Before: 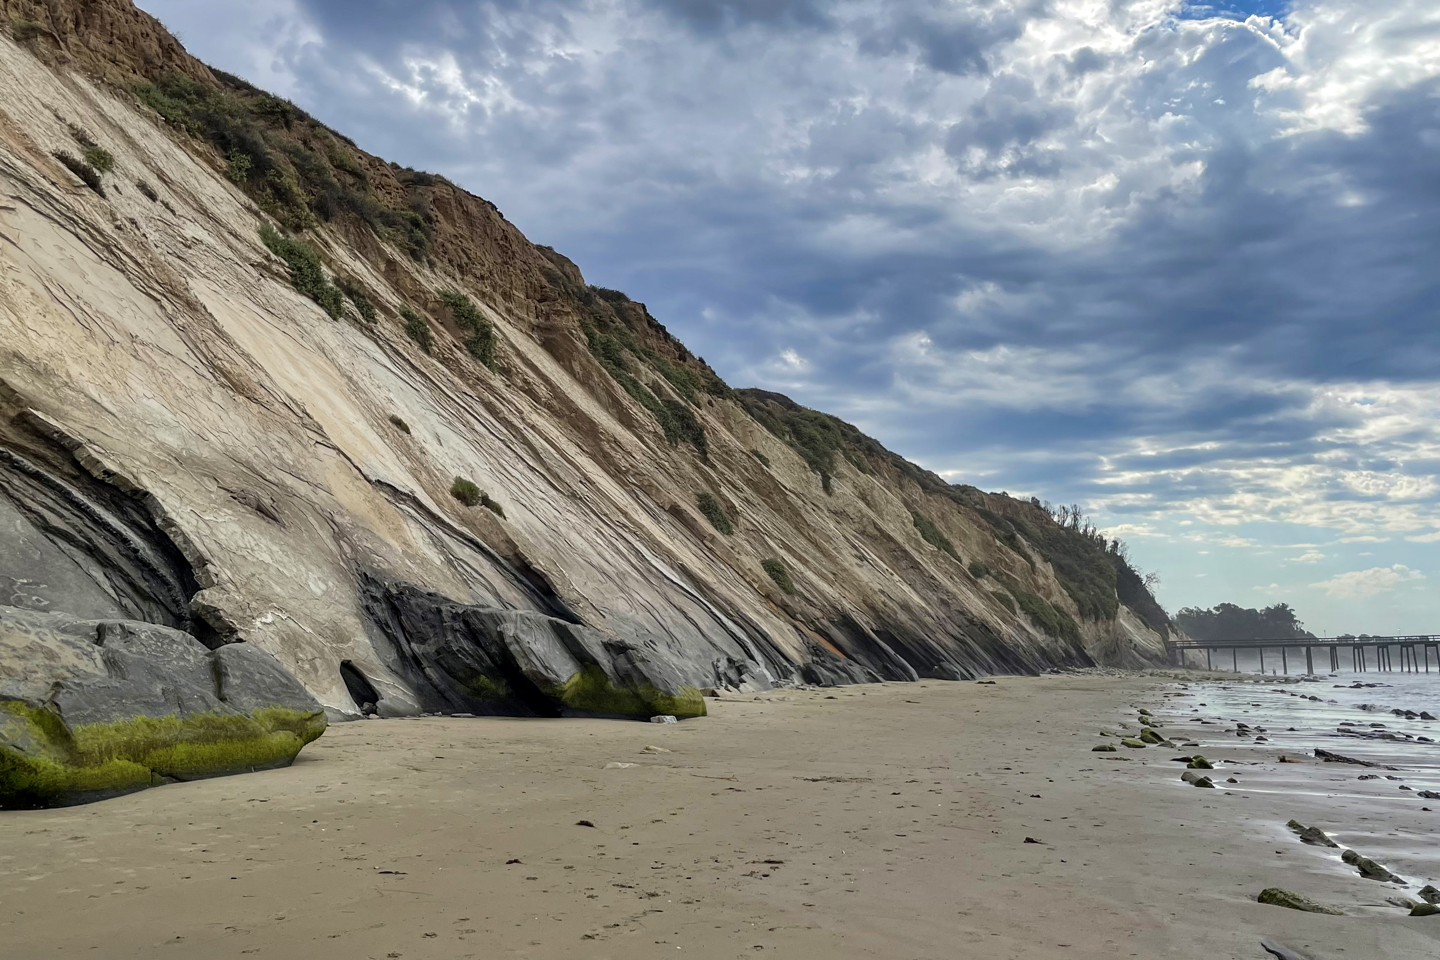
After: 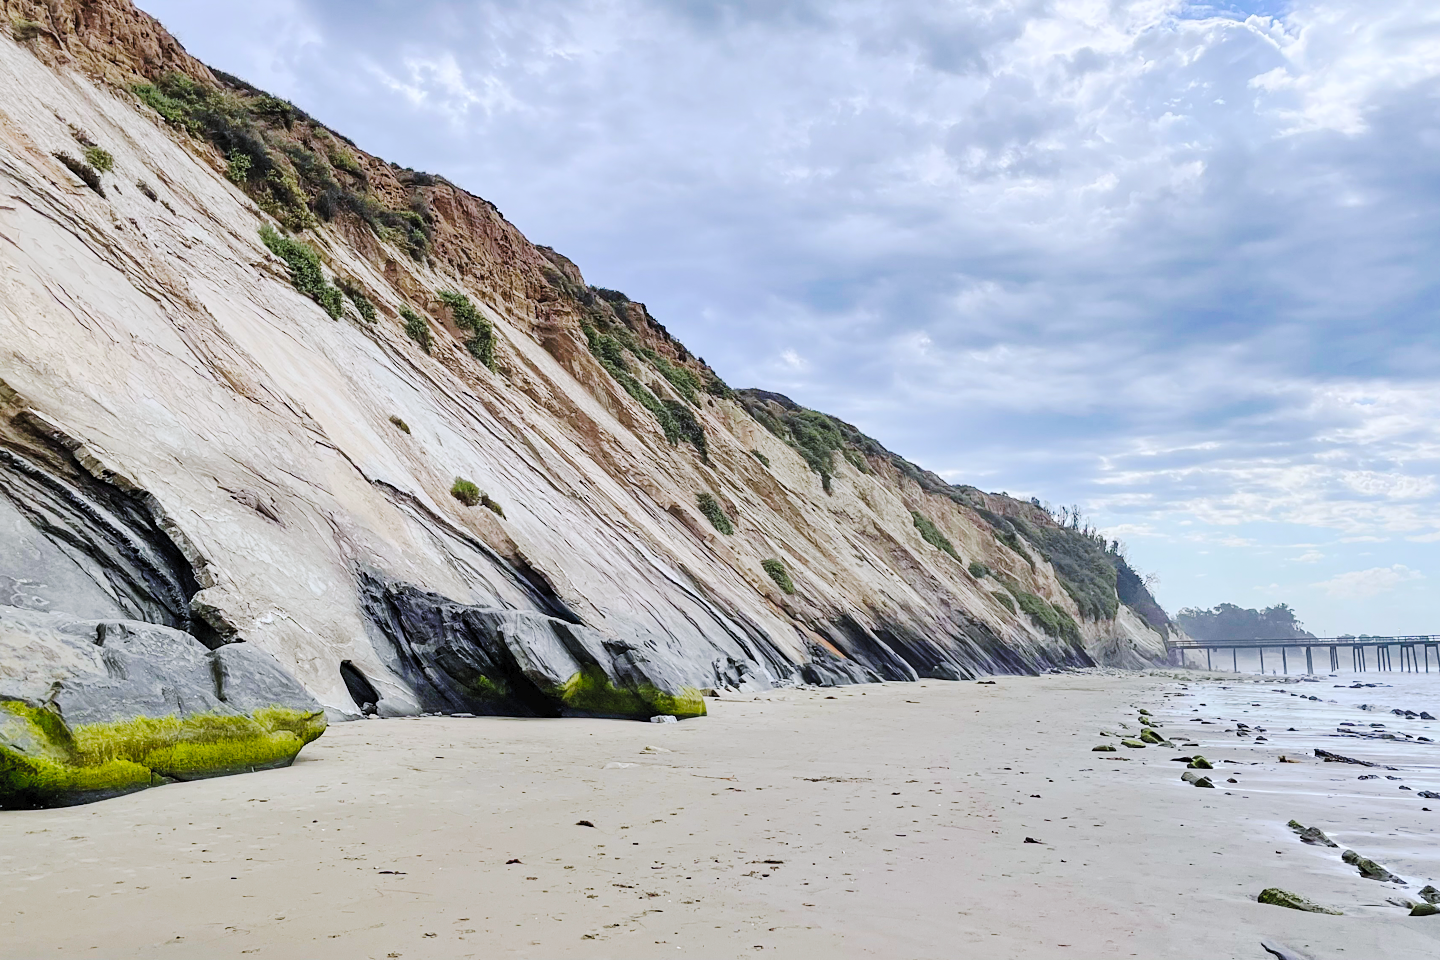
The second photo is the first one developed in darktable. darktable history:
shadows and highlights: shadows 25, highlights -25
tone curve: curves: ch0 [(0, 0) (0.003, 0.017) (0.011, 0.017) (0.025, 0.017) (0.044, 0.019) (0.069, 0.03) (0.1, 0.046) (0.136, 0.066) (0.177, 0.104) (0.224, 0.151) (0.277, 0.231) (0.335, 0.321) (0.399, 0.454) (0.468, 0.567) (0.543, 0.674) (0.623, 0.763) (0.709, 0.82) (0.801, 0.872) (0.898, 0.934) (1, 1)], preserve colors none
white balance: red 0.967, blue 1.119, emerald 0.756
color balance rgb: contrast -10%
contrast brightness saturation: contrast 0.14, brightness 0.21
sharpen: amount 0.2
